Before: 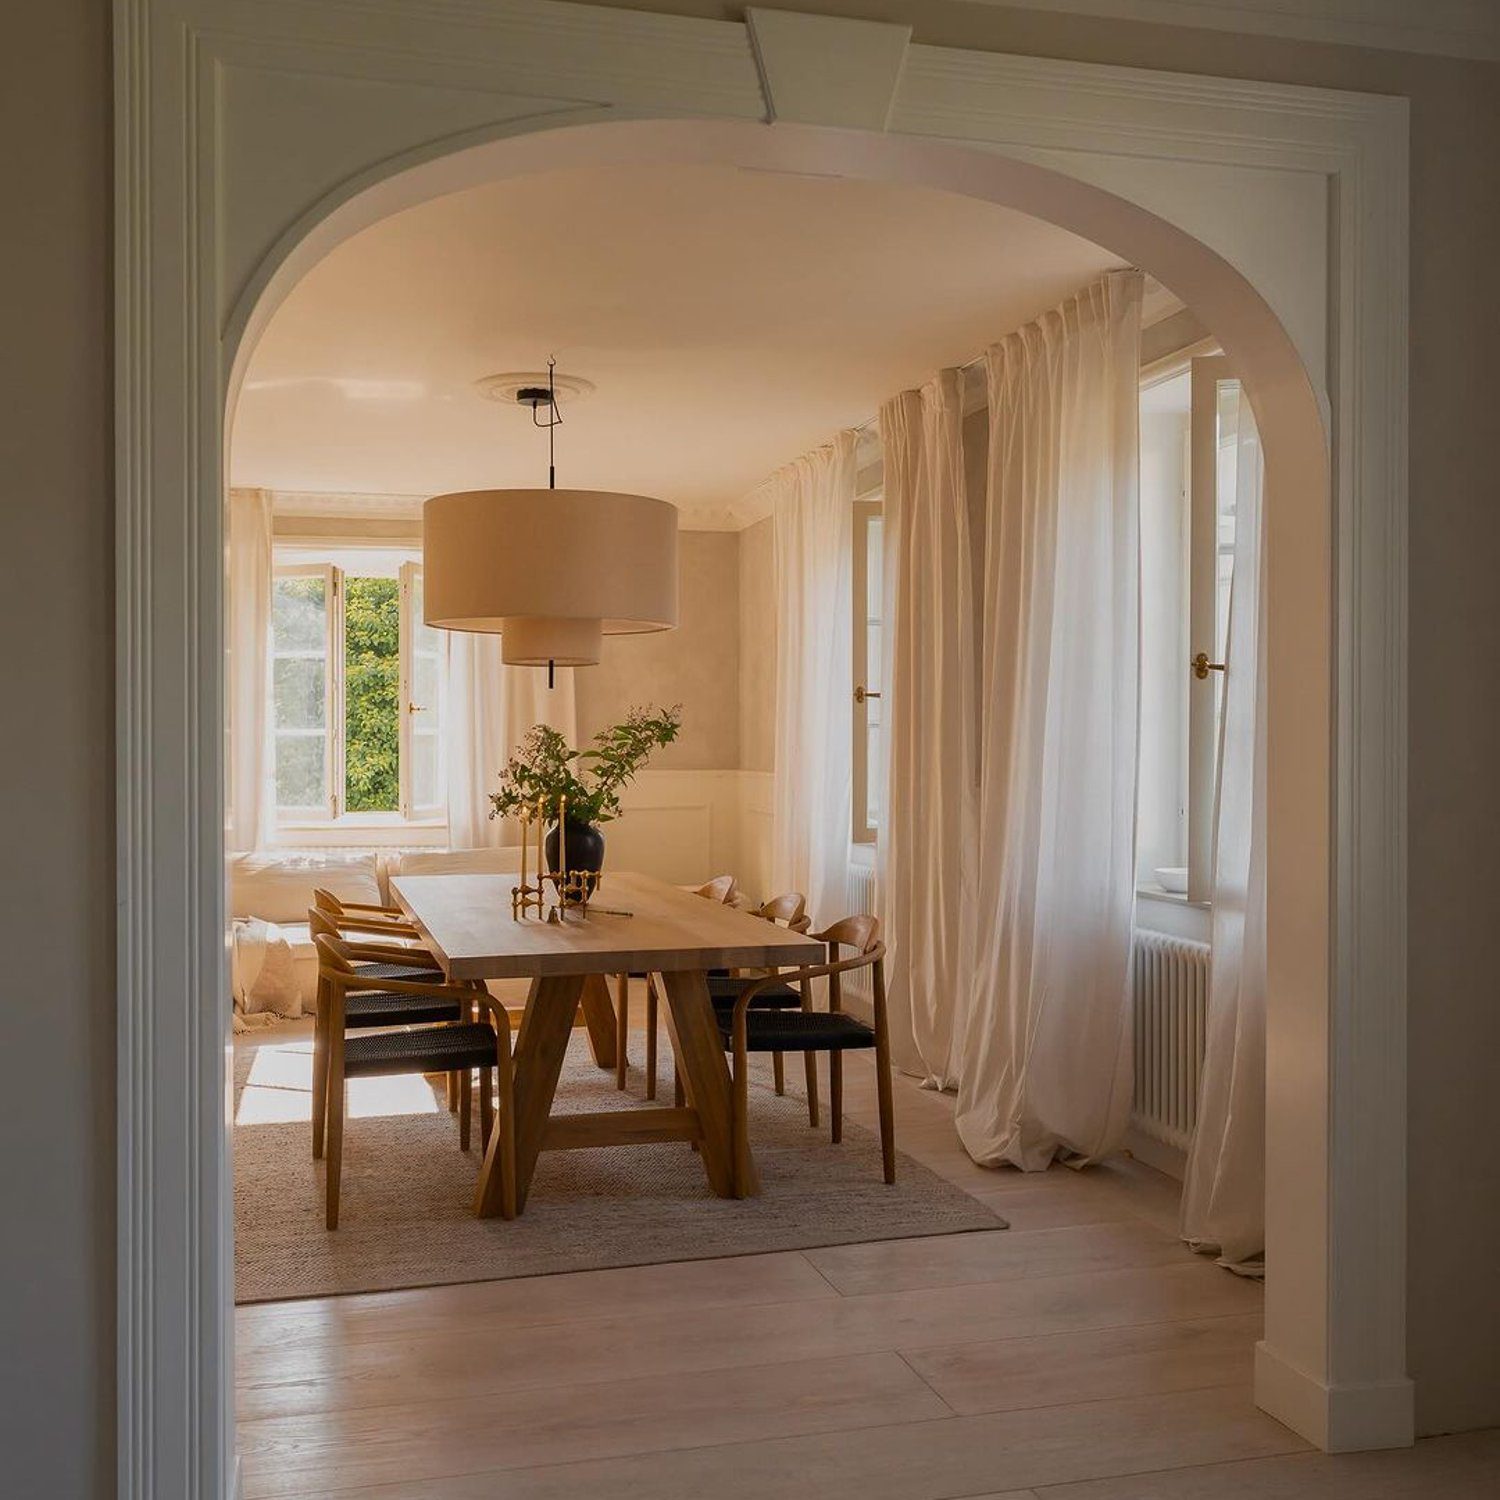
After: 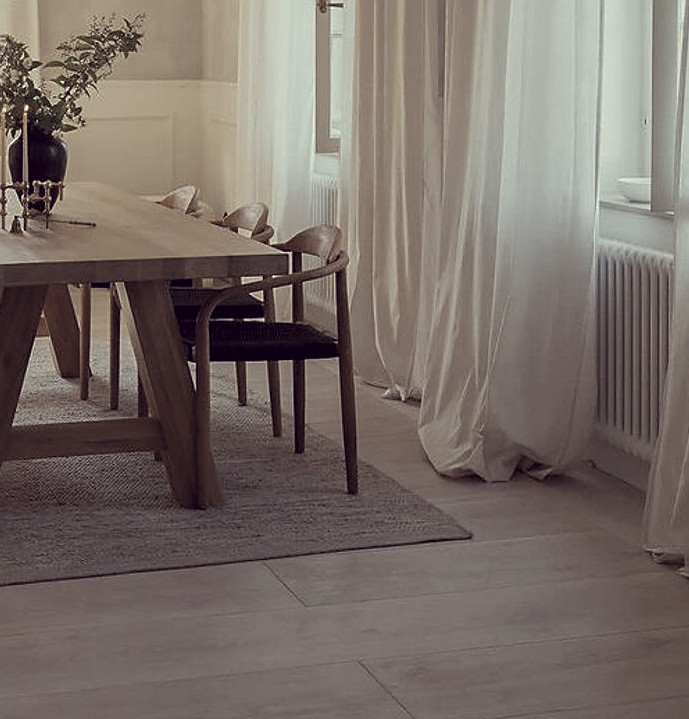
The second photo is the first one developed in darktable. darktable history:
crop: left 35.845%, top 46.037%, right 18.173%, bottom 5.997%
sharpen: radius 1.883, amount 0.409, threshold 1.403
levels: levels [0.016, 0.492, 0.969]
color correction: highlights a* -20.32, highlights b* 20.14, shadows a* 19.95, shadows b* -20.62, saturation 0.383
